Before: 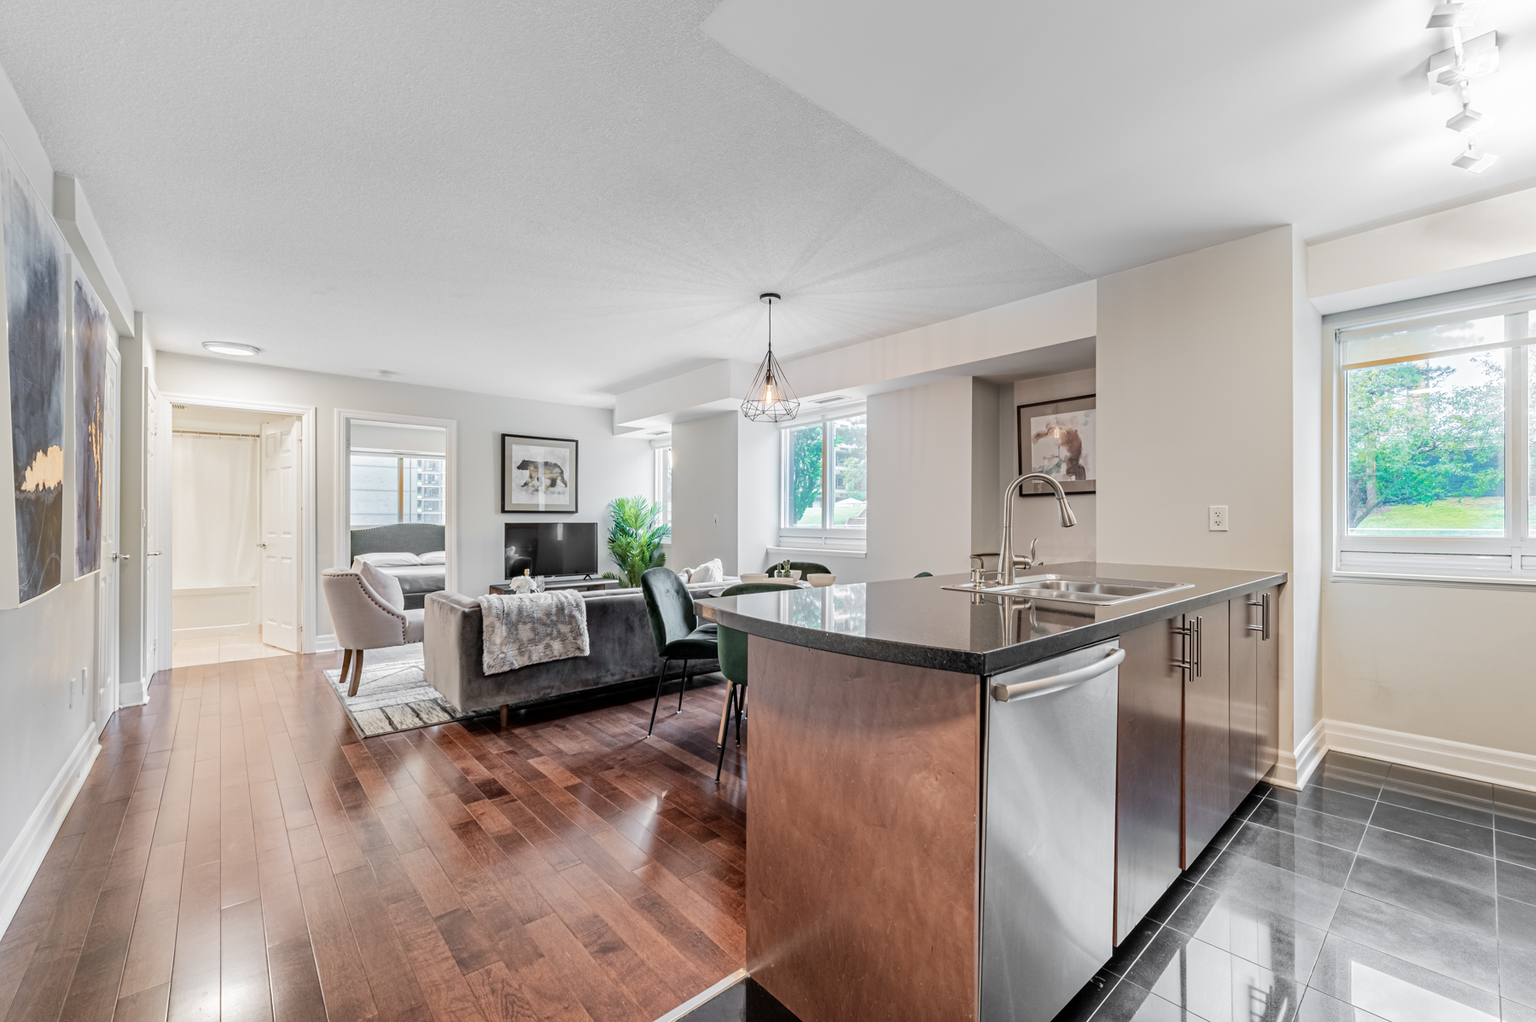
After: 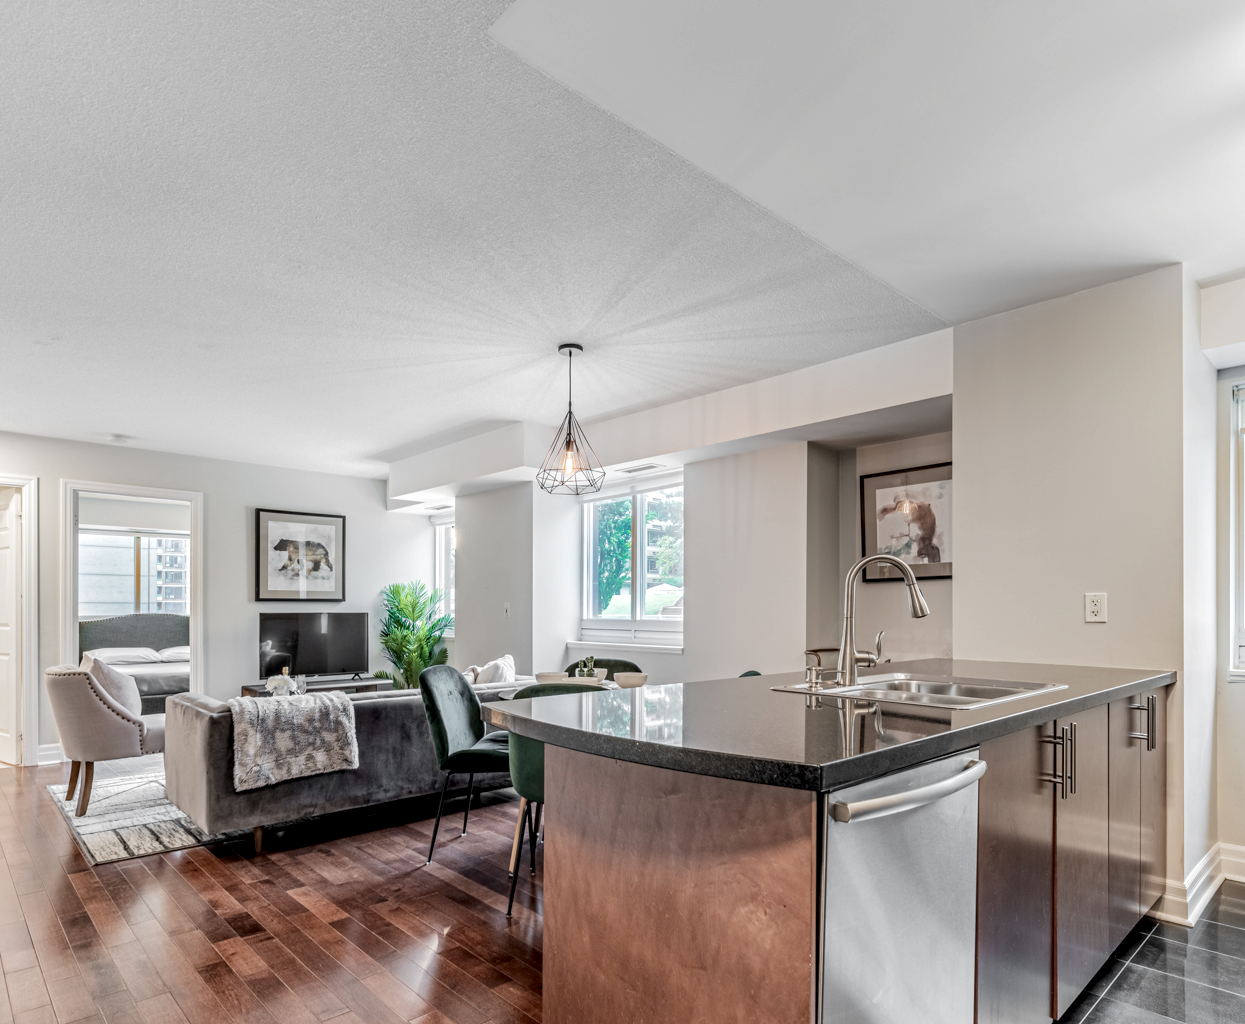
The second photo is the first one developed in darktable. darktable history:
color correction: highlights b* 0.054, saturation 0.985
local contrast: detail 130%
crop: left 18.486%, right 12.318%, bottom 14.446%
